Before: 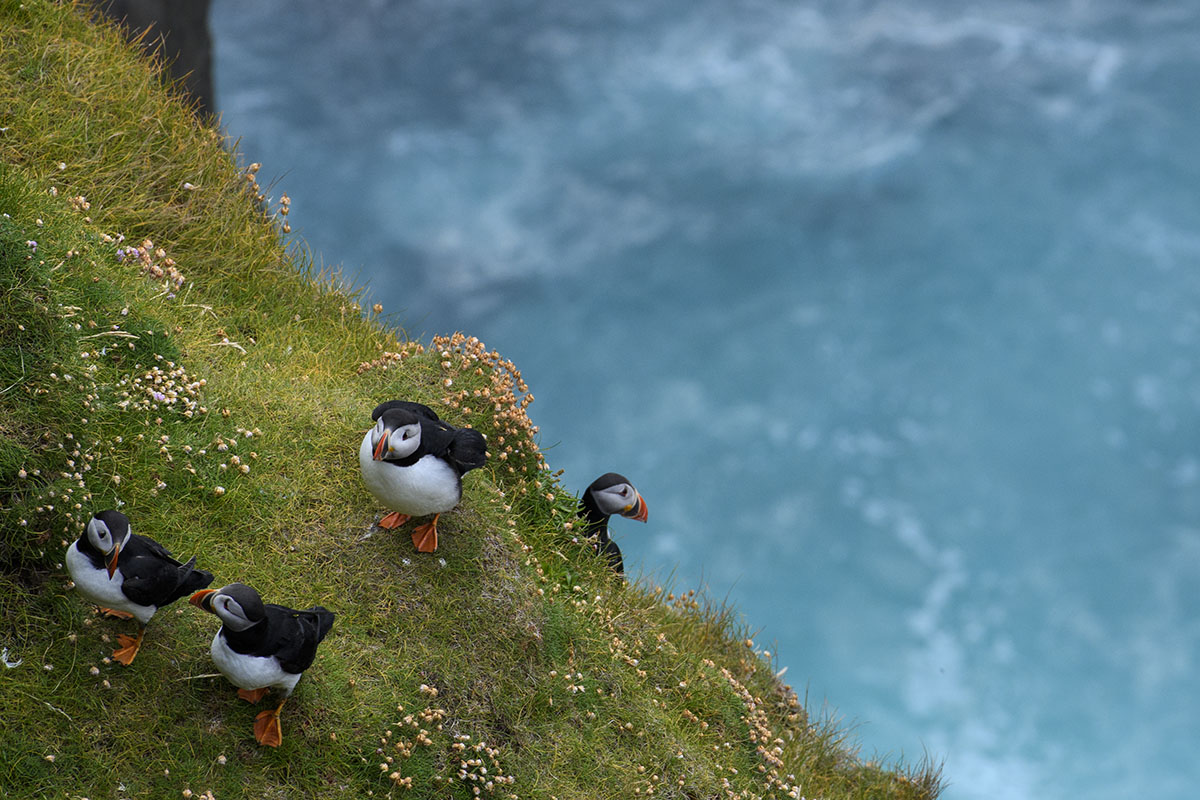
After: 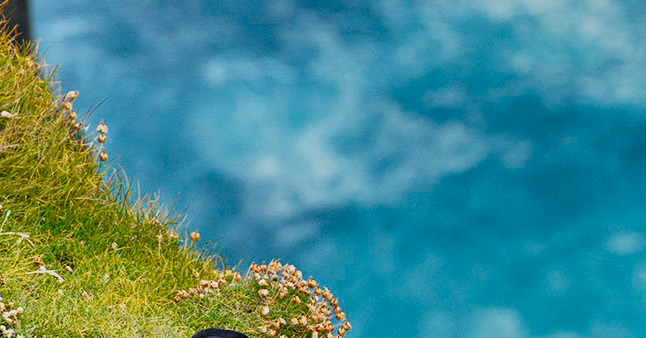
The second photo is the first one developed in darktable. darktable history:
shadows and highlights: shadows 80.73, white point adjustment -9.07, highlights -61.46, soften with gaussian
exposure: black level correction 0, exposure 0.7 EV, compensate exposure bias true, compensate highlight preservation false
base curve: curves: ch0 [(0, 0) (0.028, 0.03) (0.121, 0.232) (0.46, 0.748) (0.859, 0.968) (1, 1)], preserve colors none
crop: left 15.306%, top 9.065%, right 30.789%, bottom 48.638%
